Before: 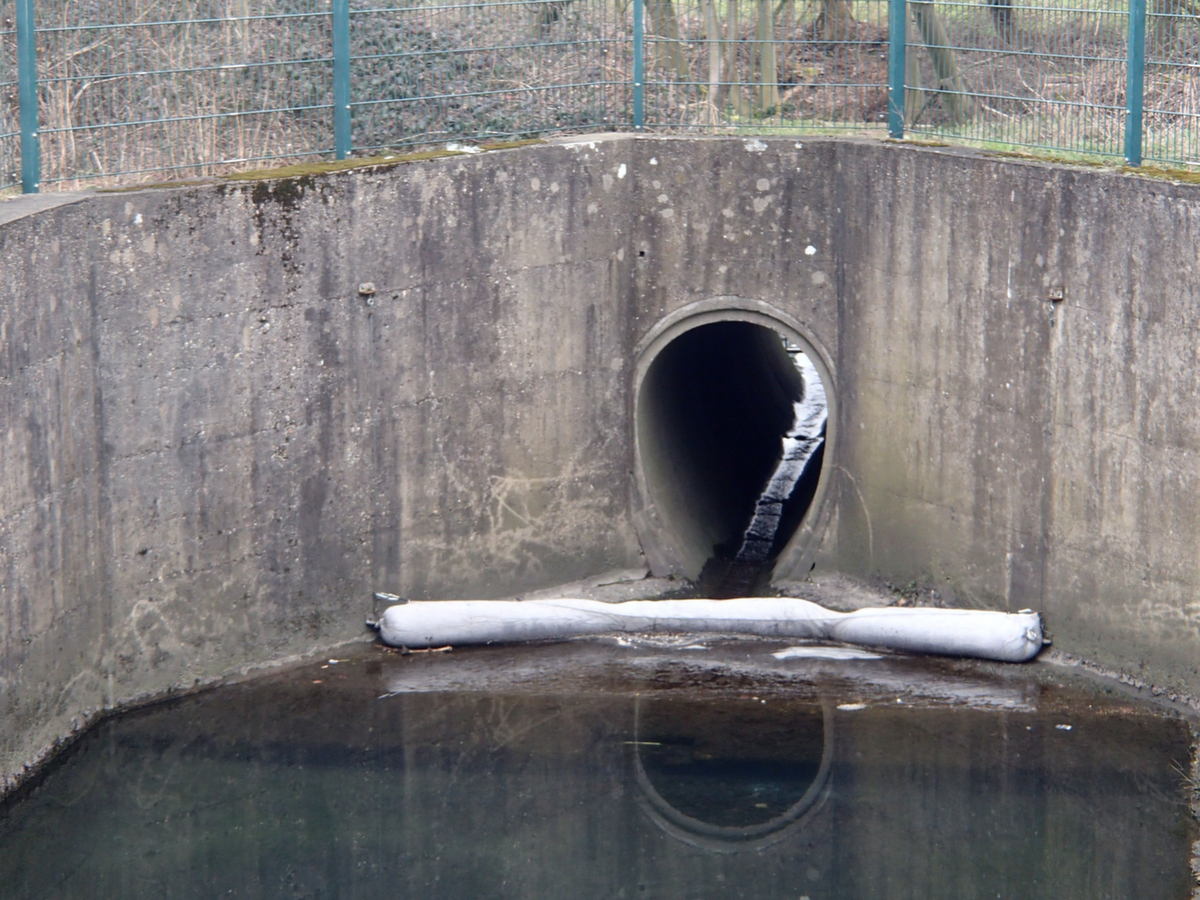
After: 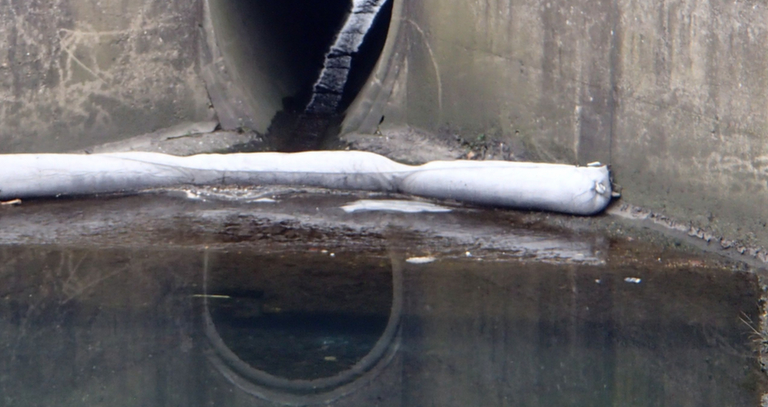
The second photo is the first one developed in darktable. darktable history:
crop and rotate: left 35.942%, top 49.667%, bottom 5.005%
